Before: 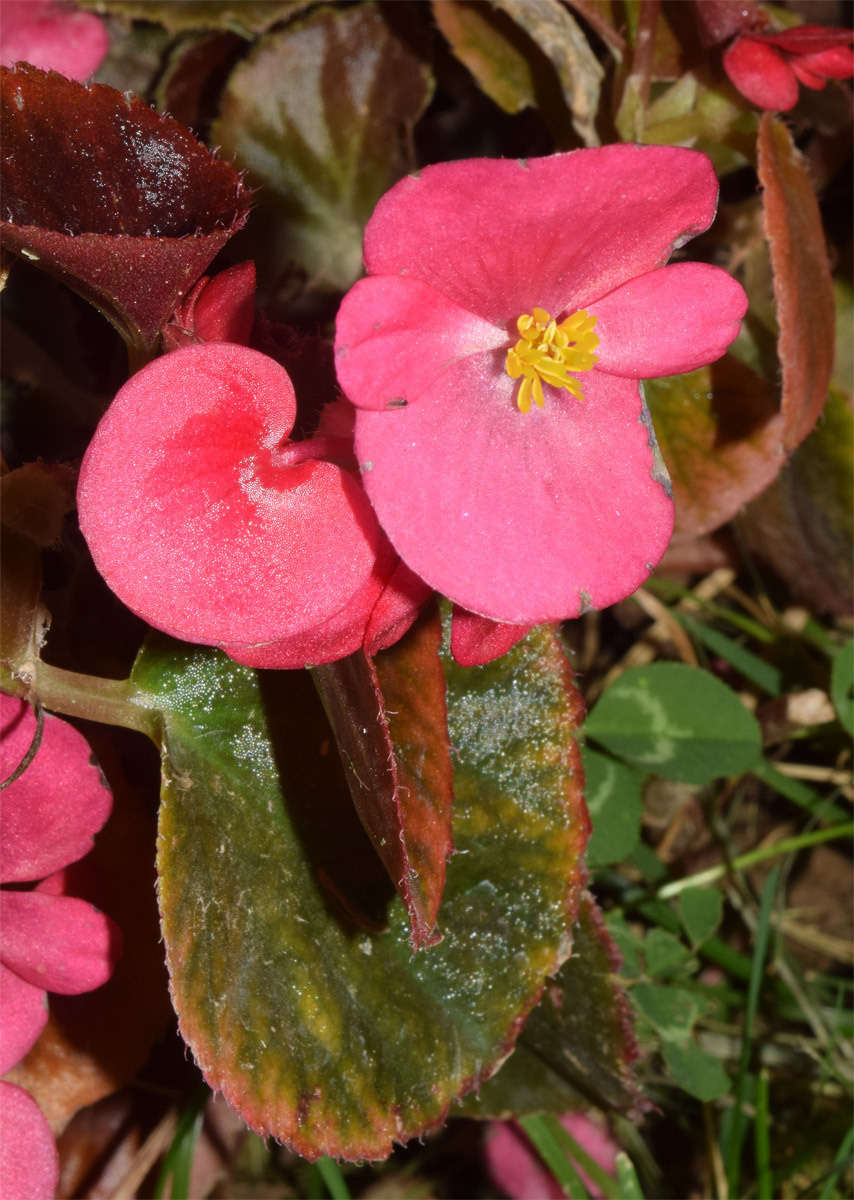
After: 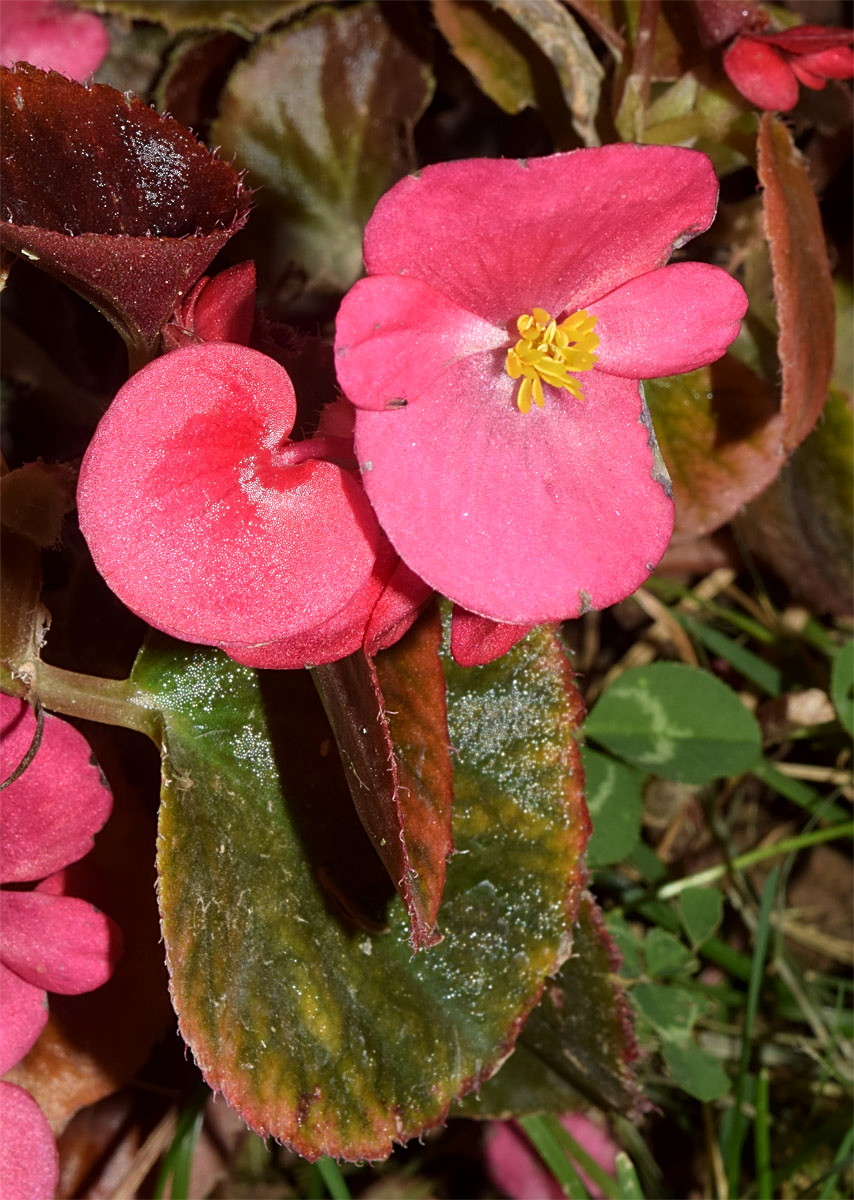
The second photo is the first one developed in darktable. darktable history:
sharpen: radius 1.967
local contrast: highlights 100%, shadows 100%, detail 120%, midtone range 0.2
